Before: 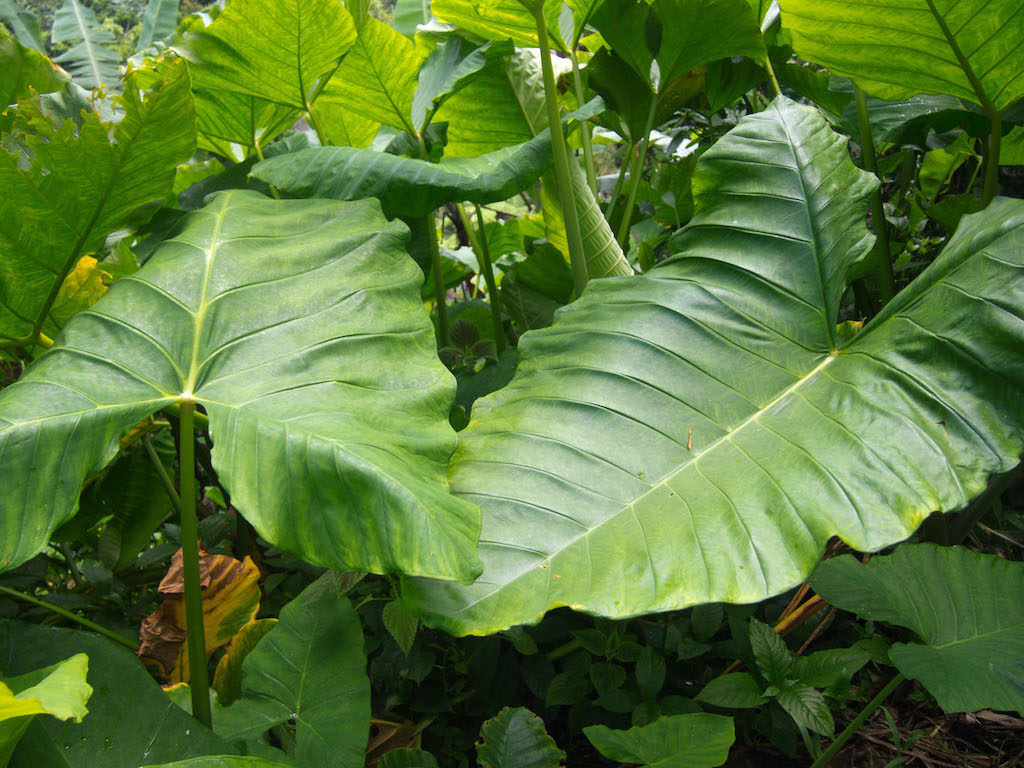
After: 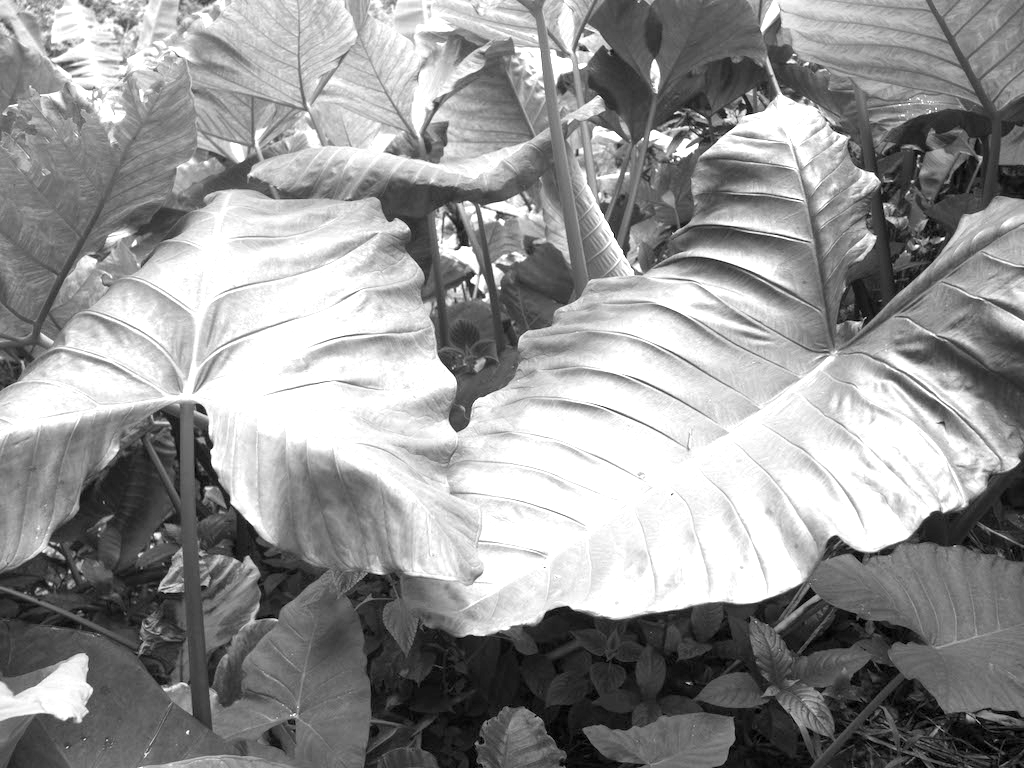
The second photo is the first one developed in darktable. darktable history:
exposure: black level correction 0.001, exposure 0.965 EV, compensate highlight preservation false
color calibration: output gray [0.267, 0.423, 0.261, 0], gray › normalize channels true, illuminant as shot in camera, x 0.461, y 0.42, temperature 2677.31 K, gamut compression 0.028
